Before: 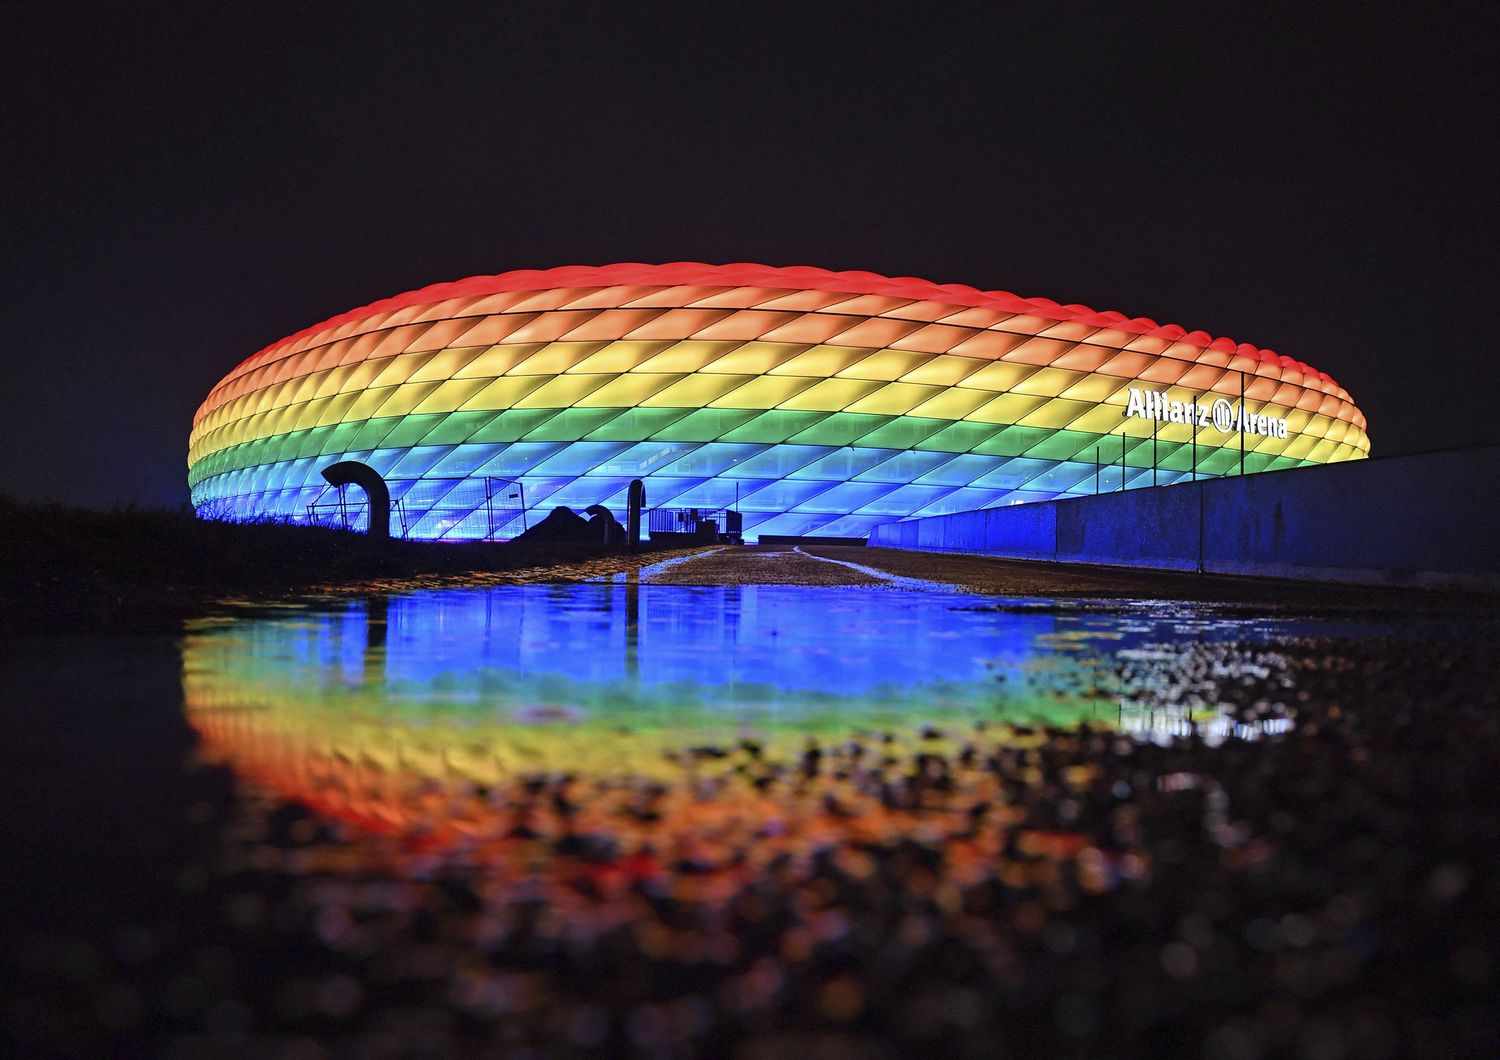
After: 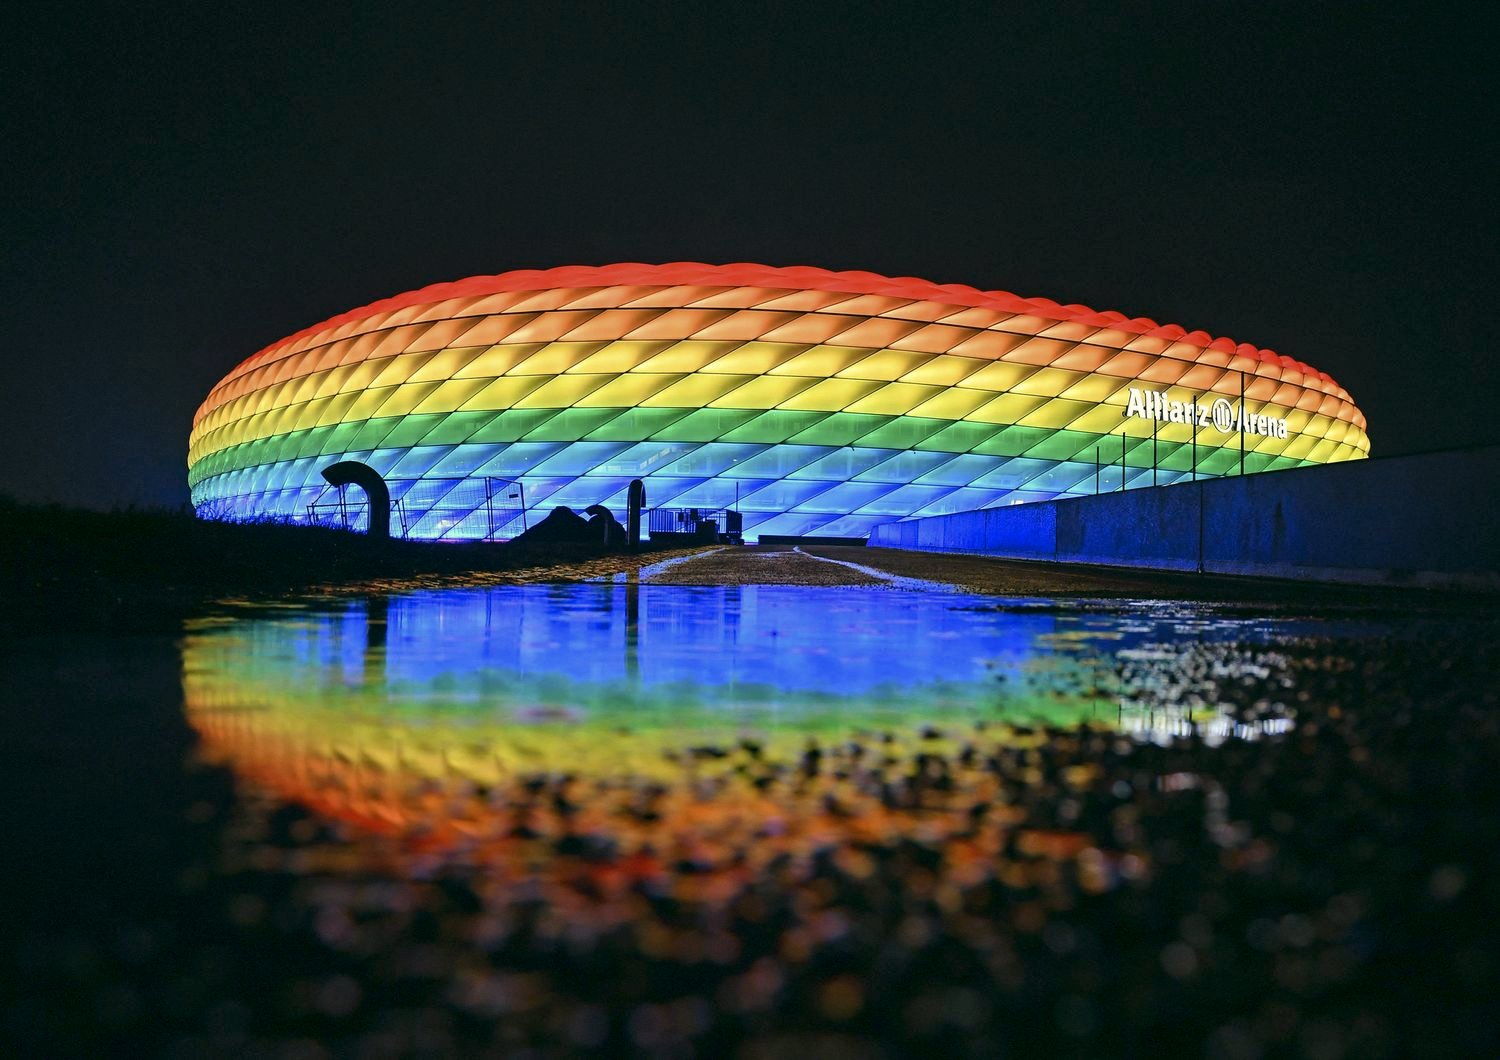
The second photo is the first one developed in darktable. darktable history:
color correction: highlights a* -0.599, highlights b* 9.43, shadows a* -9.1, shadows b* 1.45
